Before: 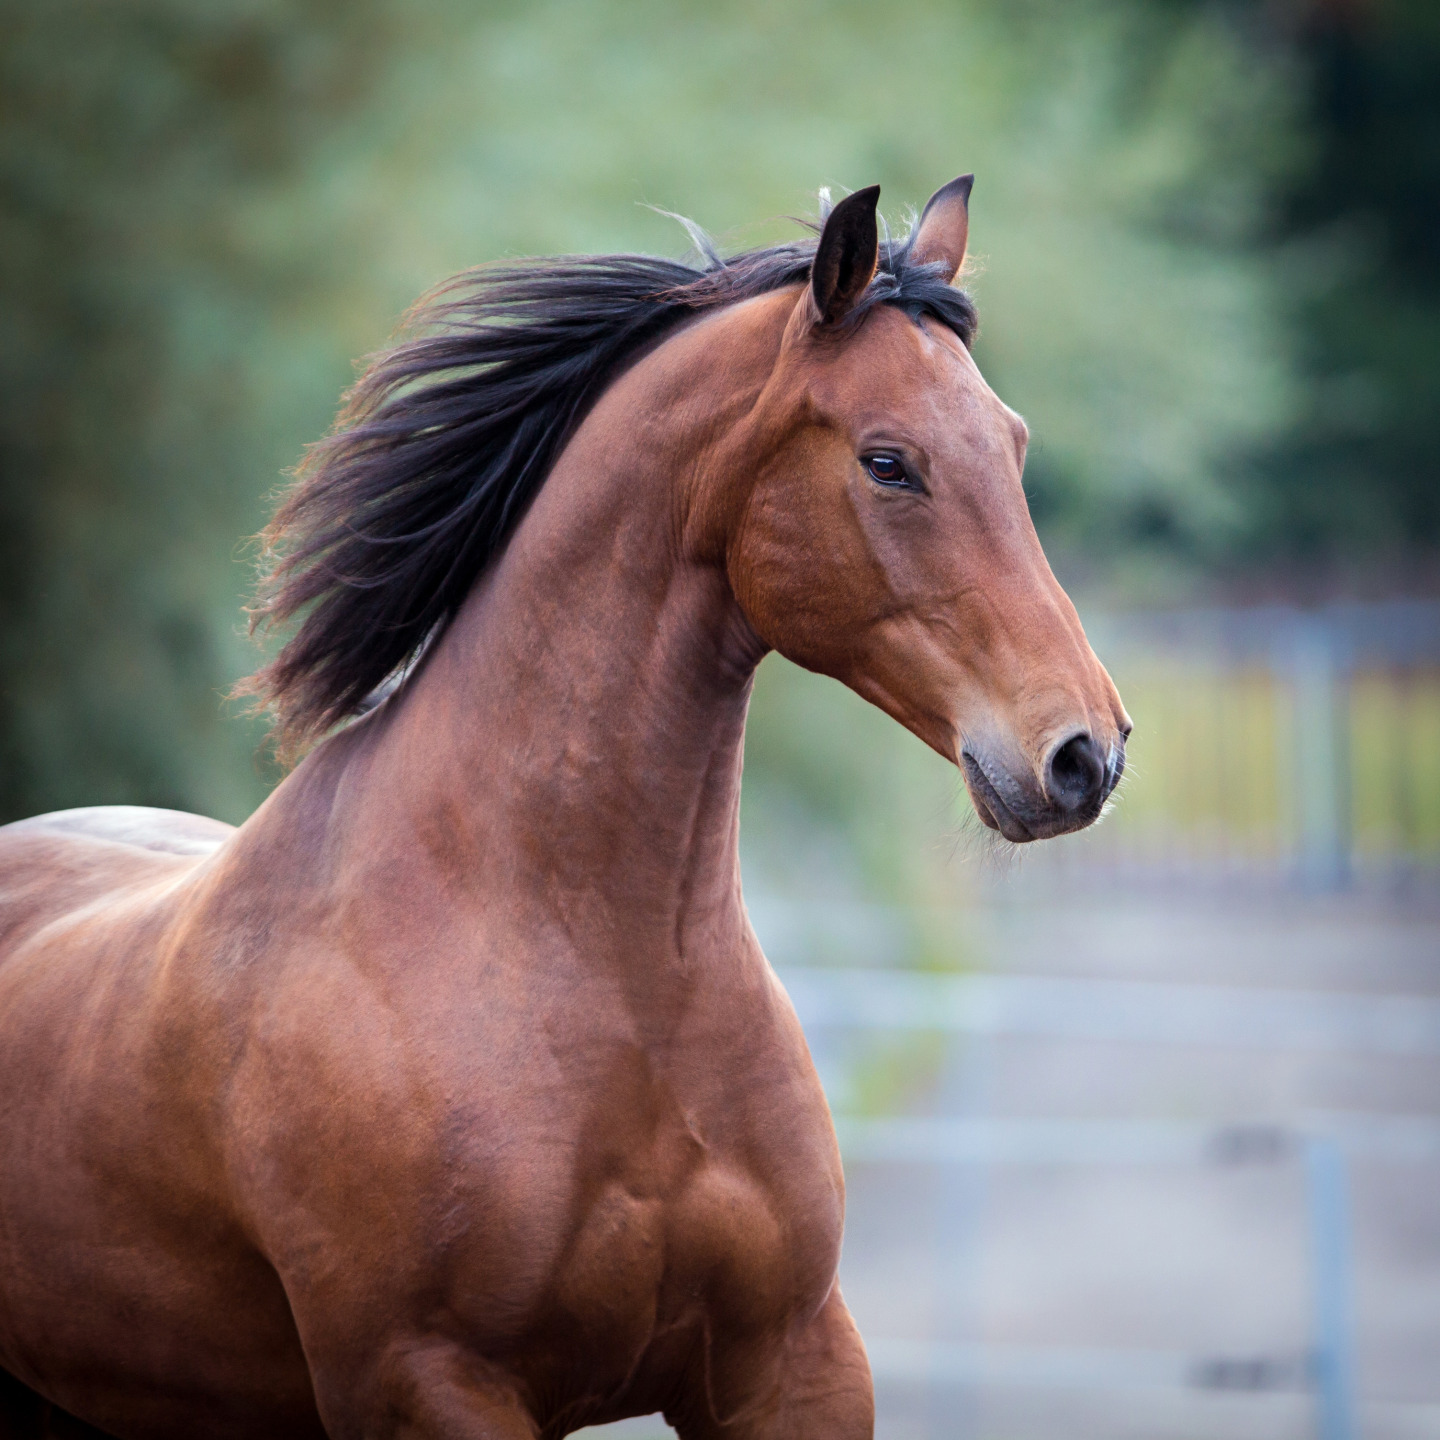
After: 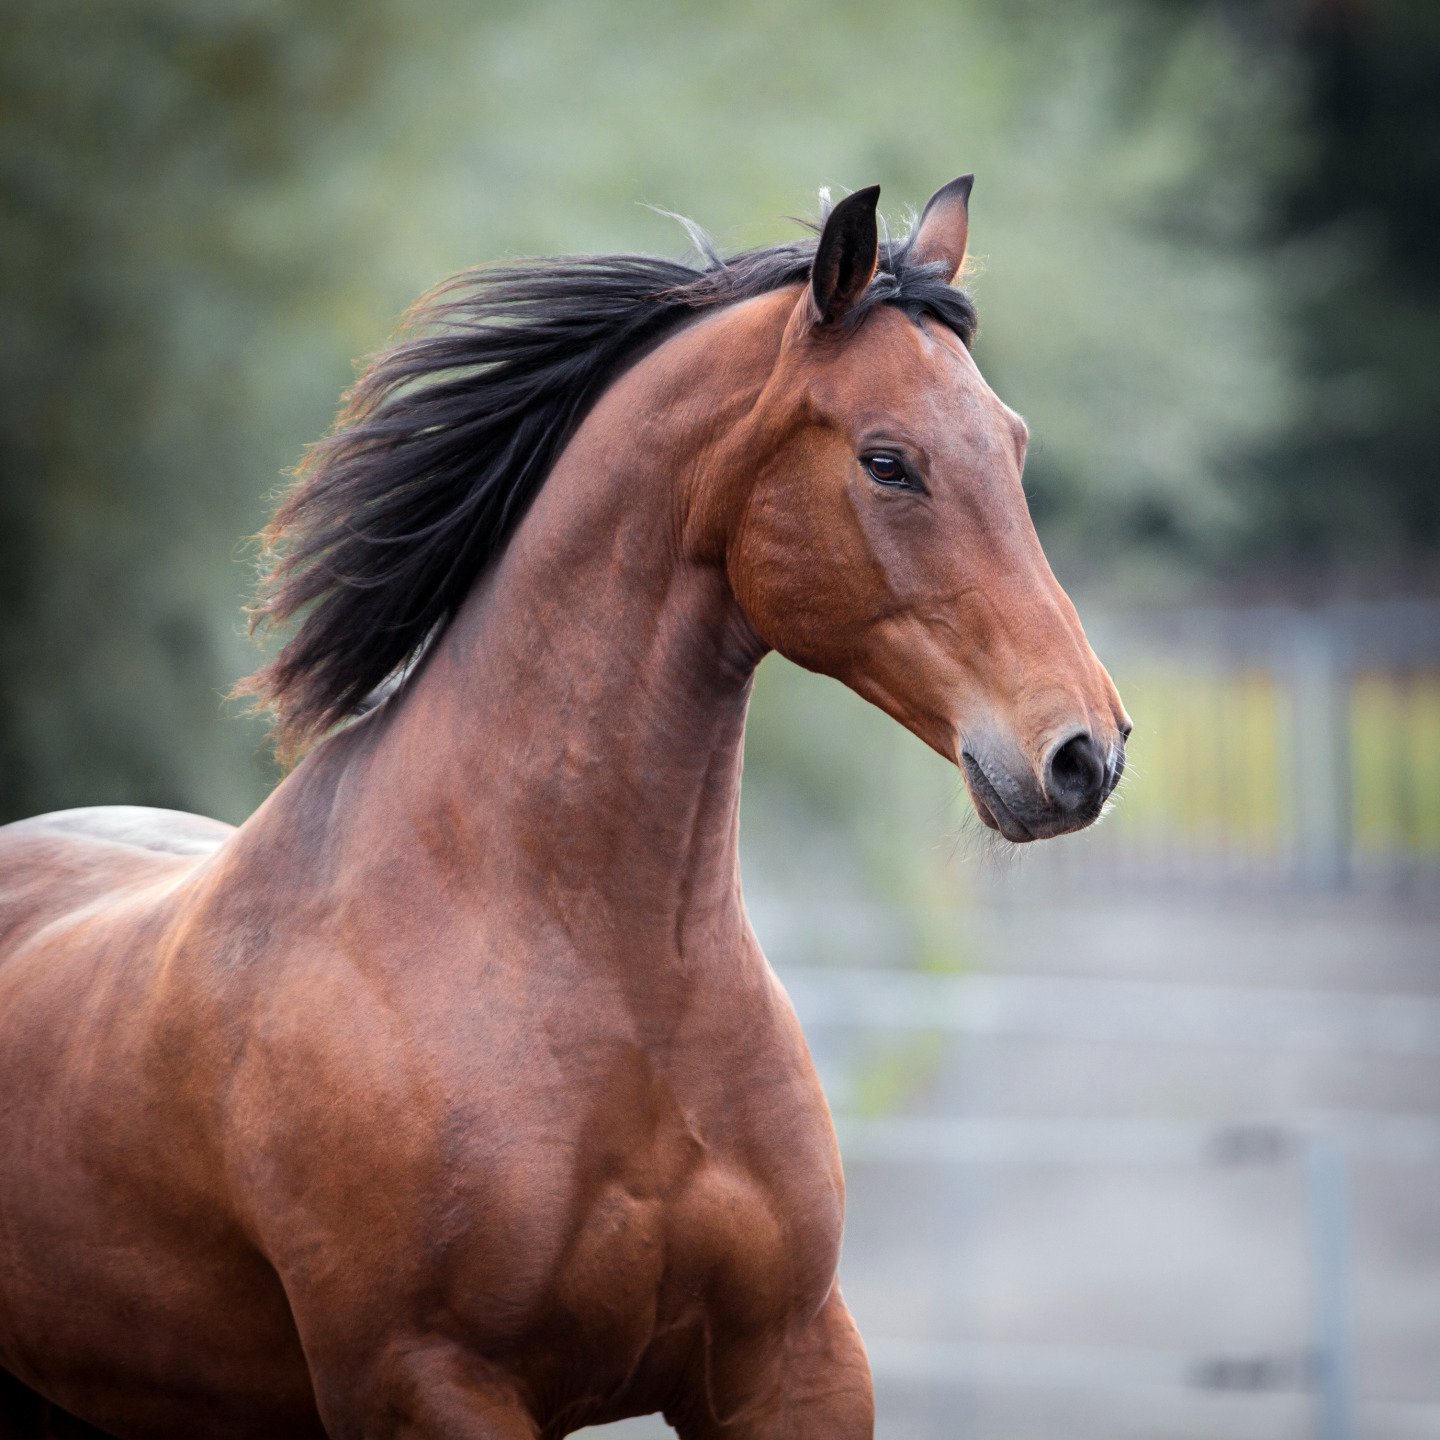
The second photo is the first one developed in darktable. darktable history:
color balance: input saturation 80.07%
color zones: curves: ch0 [(0, 0.511) (0.143, 0.531) (0.286, 0.56) (0.429, 0.5) (0.571, 0.5) (0.714, 0.5) (0.857, 0.5) (1, 0.5)]; ch1 [(0, 0.525) (0.143, 0.705) (0.286, 0.715) (0.429, 0.35) (0.571, 0.35) (0.714, 0.35) (0.857, 0.4) (1, 0.4)]; ch2 [(0, 0.572) (0.143, 0.512) (0.286, 0.473) (0.429, 0.45) (0.571, 0.5) (0.714, 0.5) (0.857, 0.518) (1, 0.518)]
